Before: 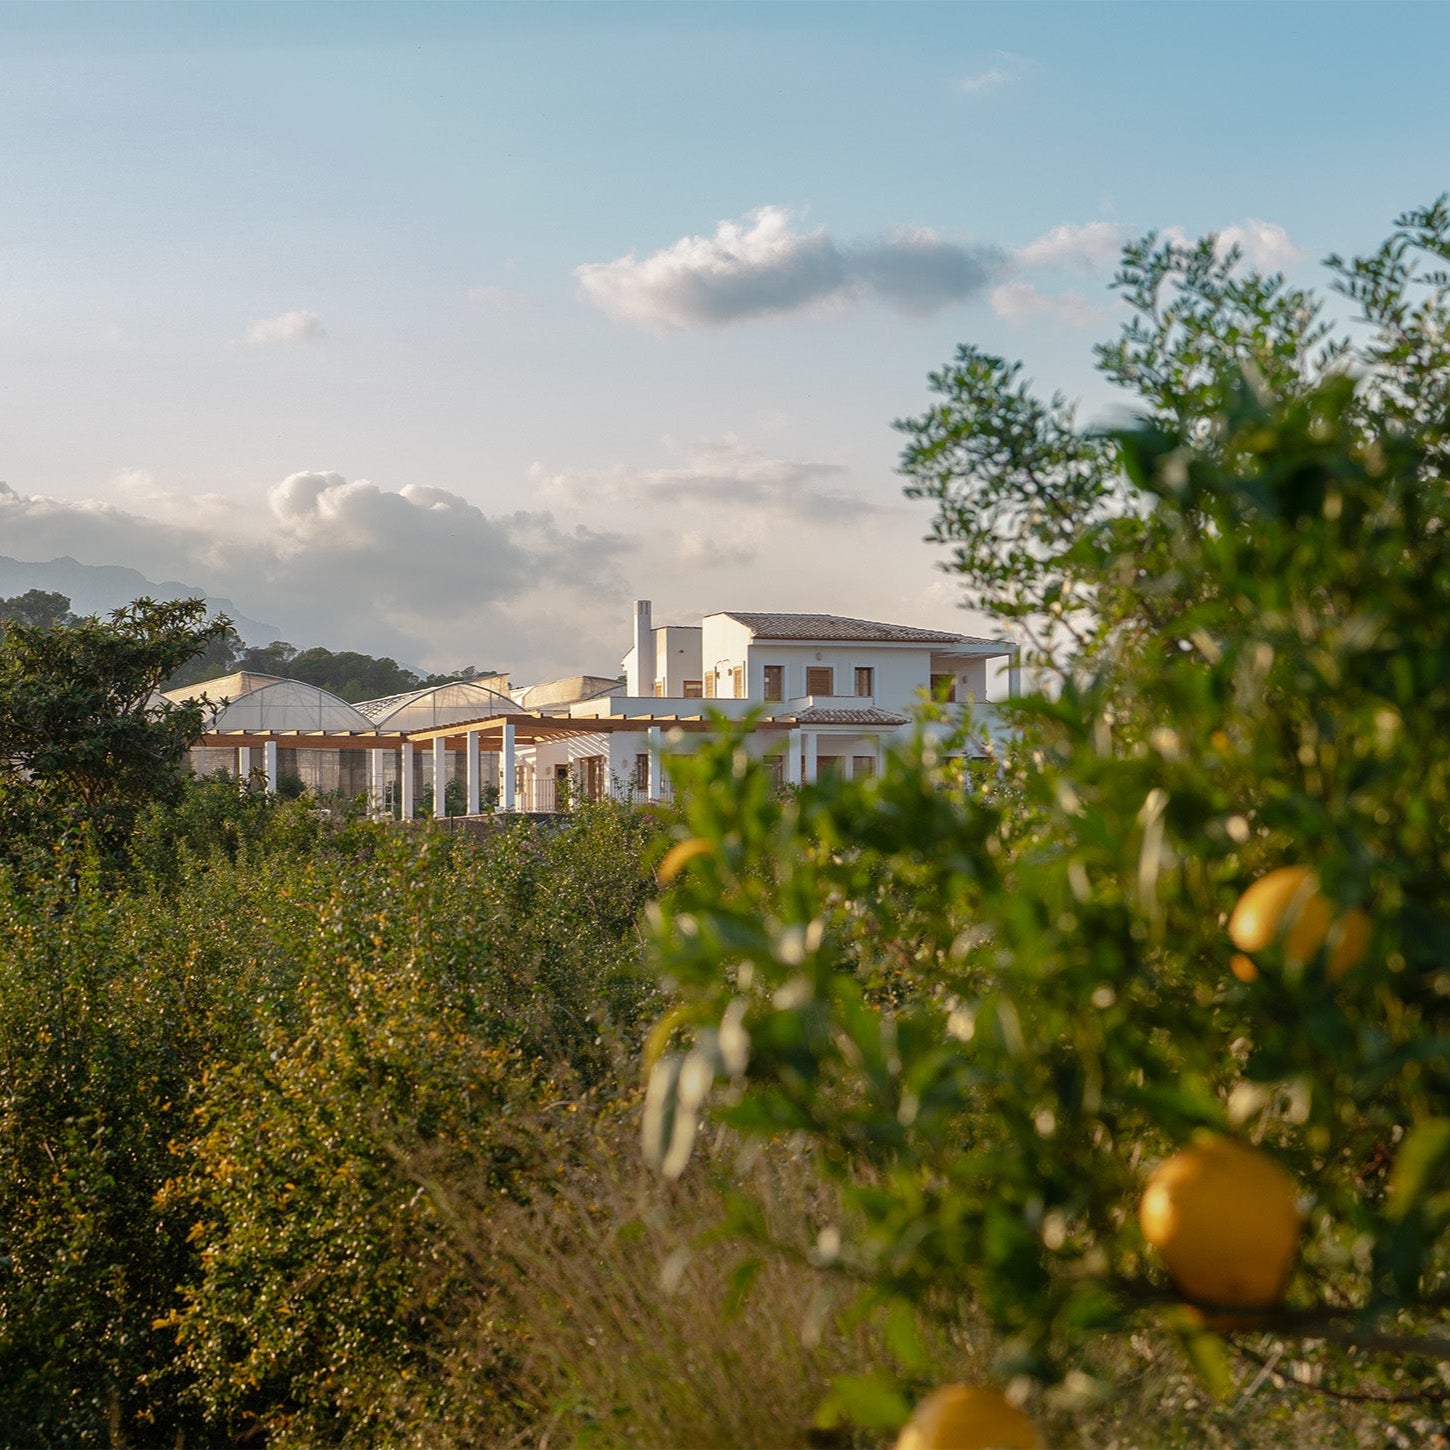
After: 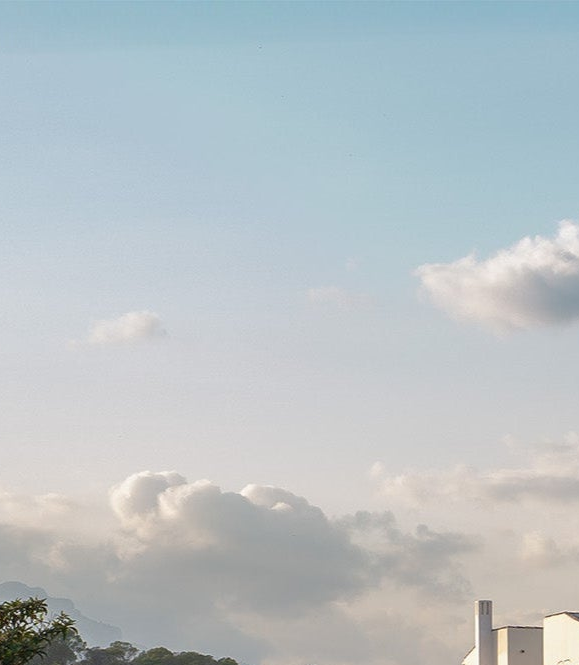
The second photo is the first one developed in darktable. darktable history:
crop and rotate: left 11.022%, top 0.051%, right 48.993%, bottom 54.037%
